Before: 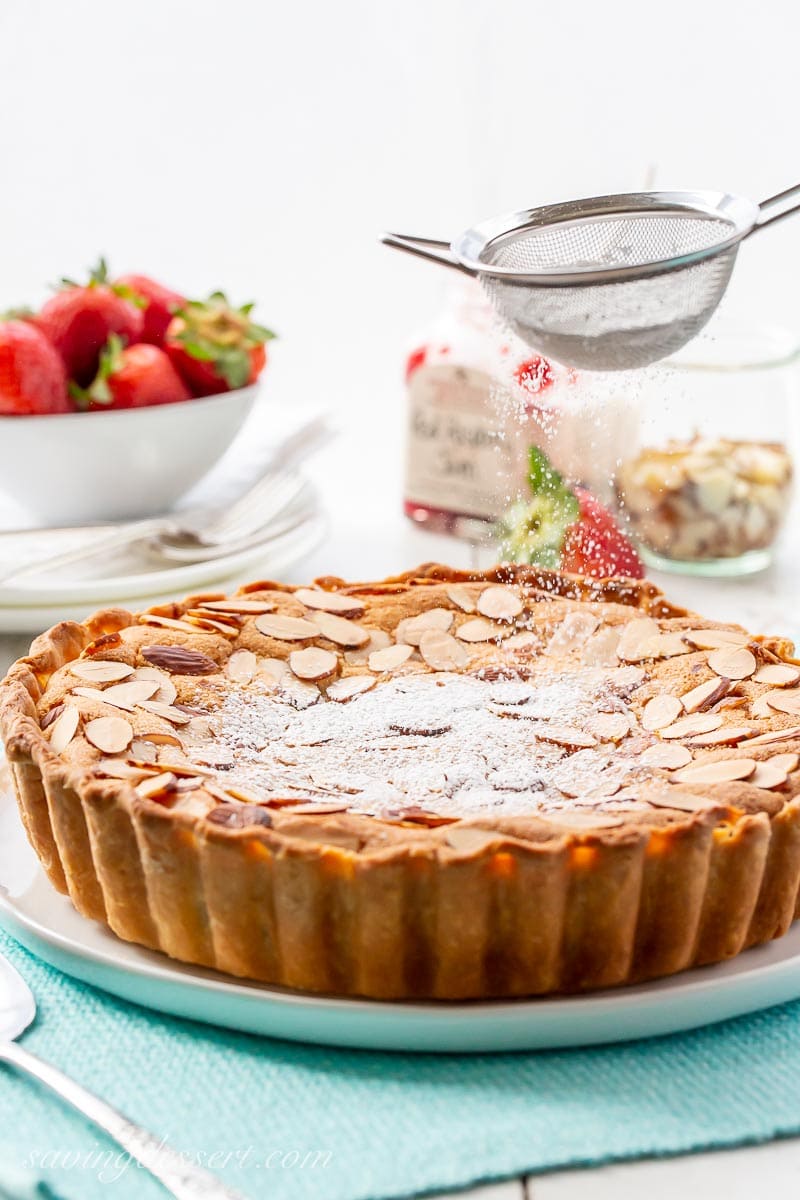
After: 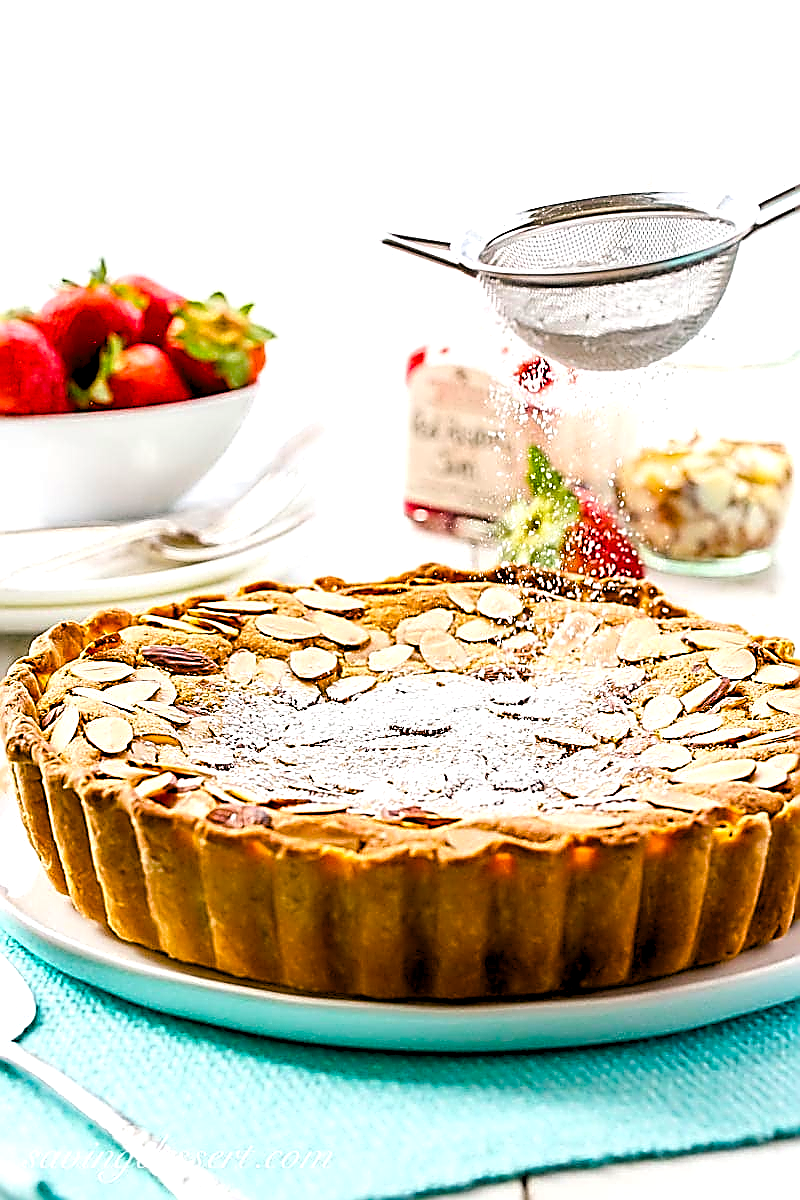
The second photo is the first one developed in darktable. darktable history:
color balance rgb: shadows lift › luminance -7.973%, shadows lift › chroma 2.161%, shadows lift › hue 163.82°, perceptual saturation grading › global saturation 39.989%, perceptual saturation grading › highlights -25.386%, perceptual saturation grading › mid-tones 35.037%, perceptual saturation grading › shadows 35.603%, global vibrance 20%
levels: levels [0.055, 0.477, 0.9]
sharpen: amount 1.998
